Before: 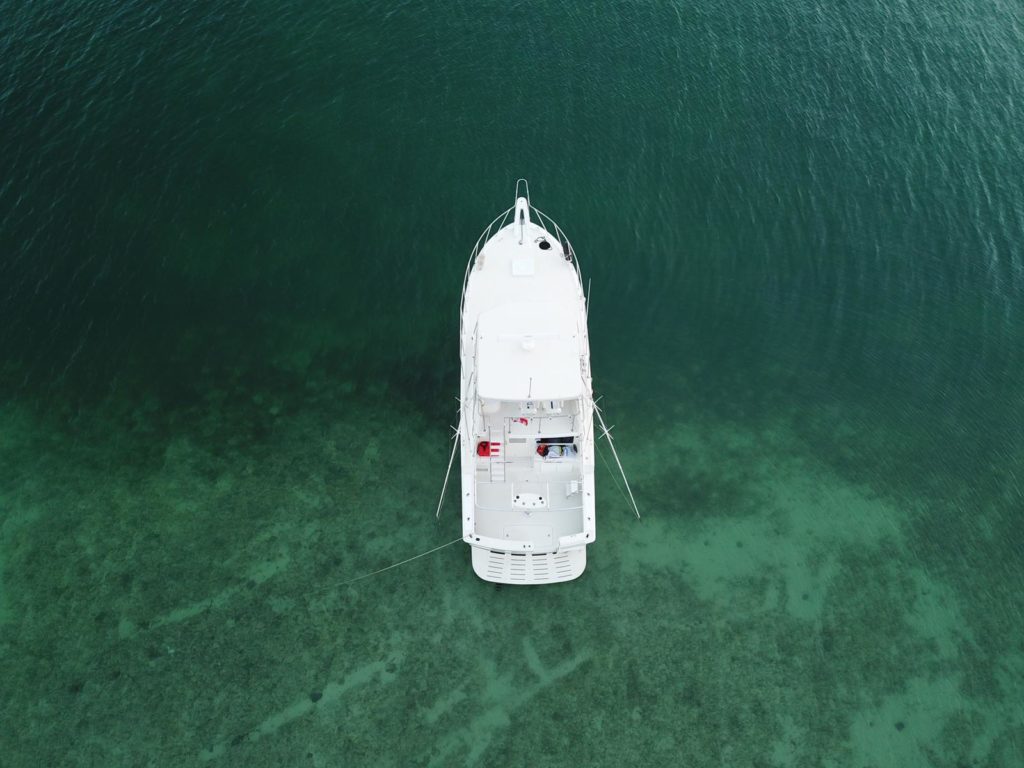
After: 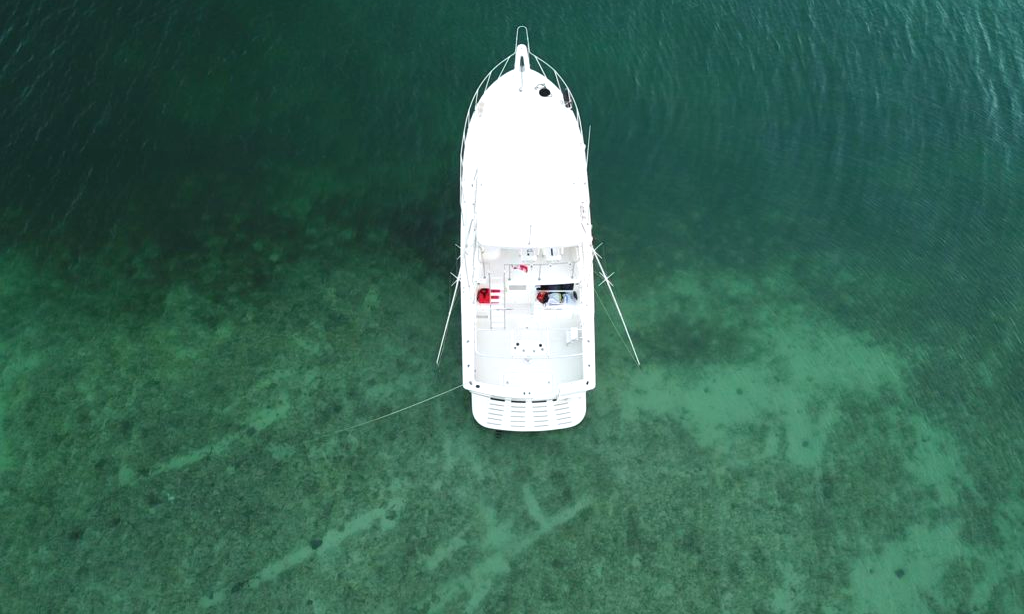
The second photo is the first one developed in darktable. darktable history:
crop and rotate: top 20.03%
exposure: black level correction 0.001, exposure 0.499 EV, compensate highlight preservation false
